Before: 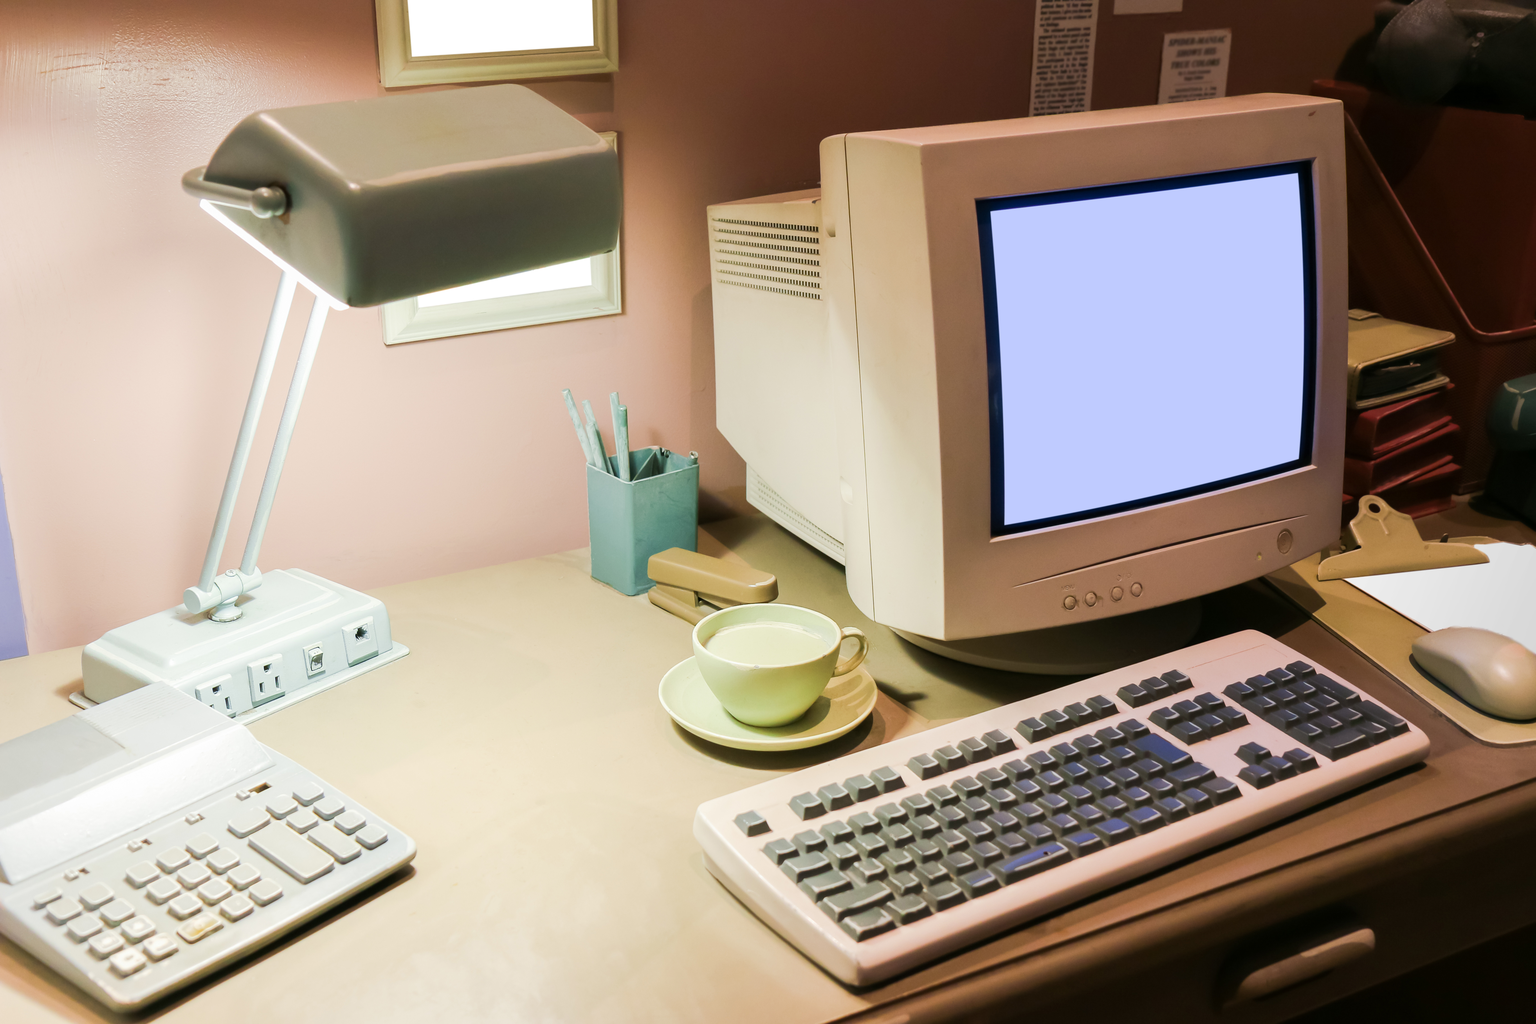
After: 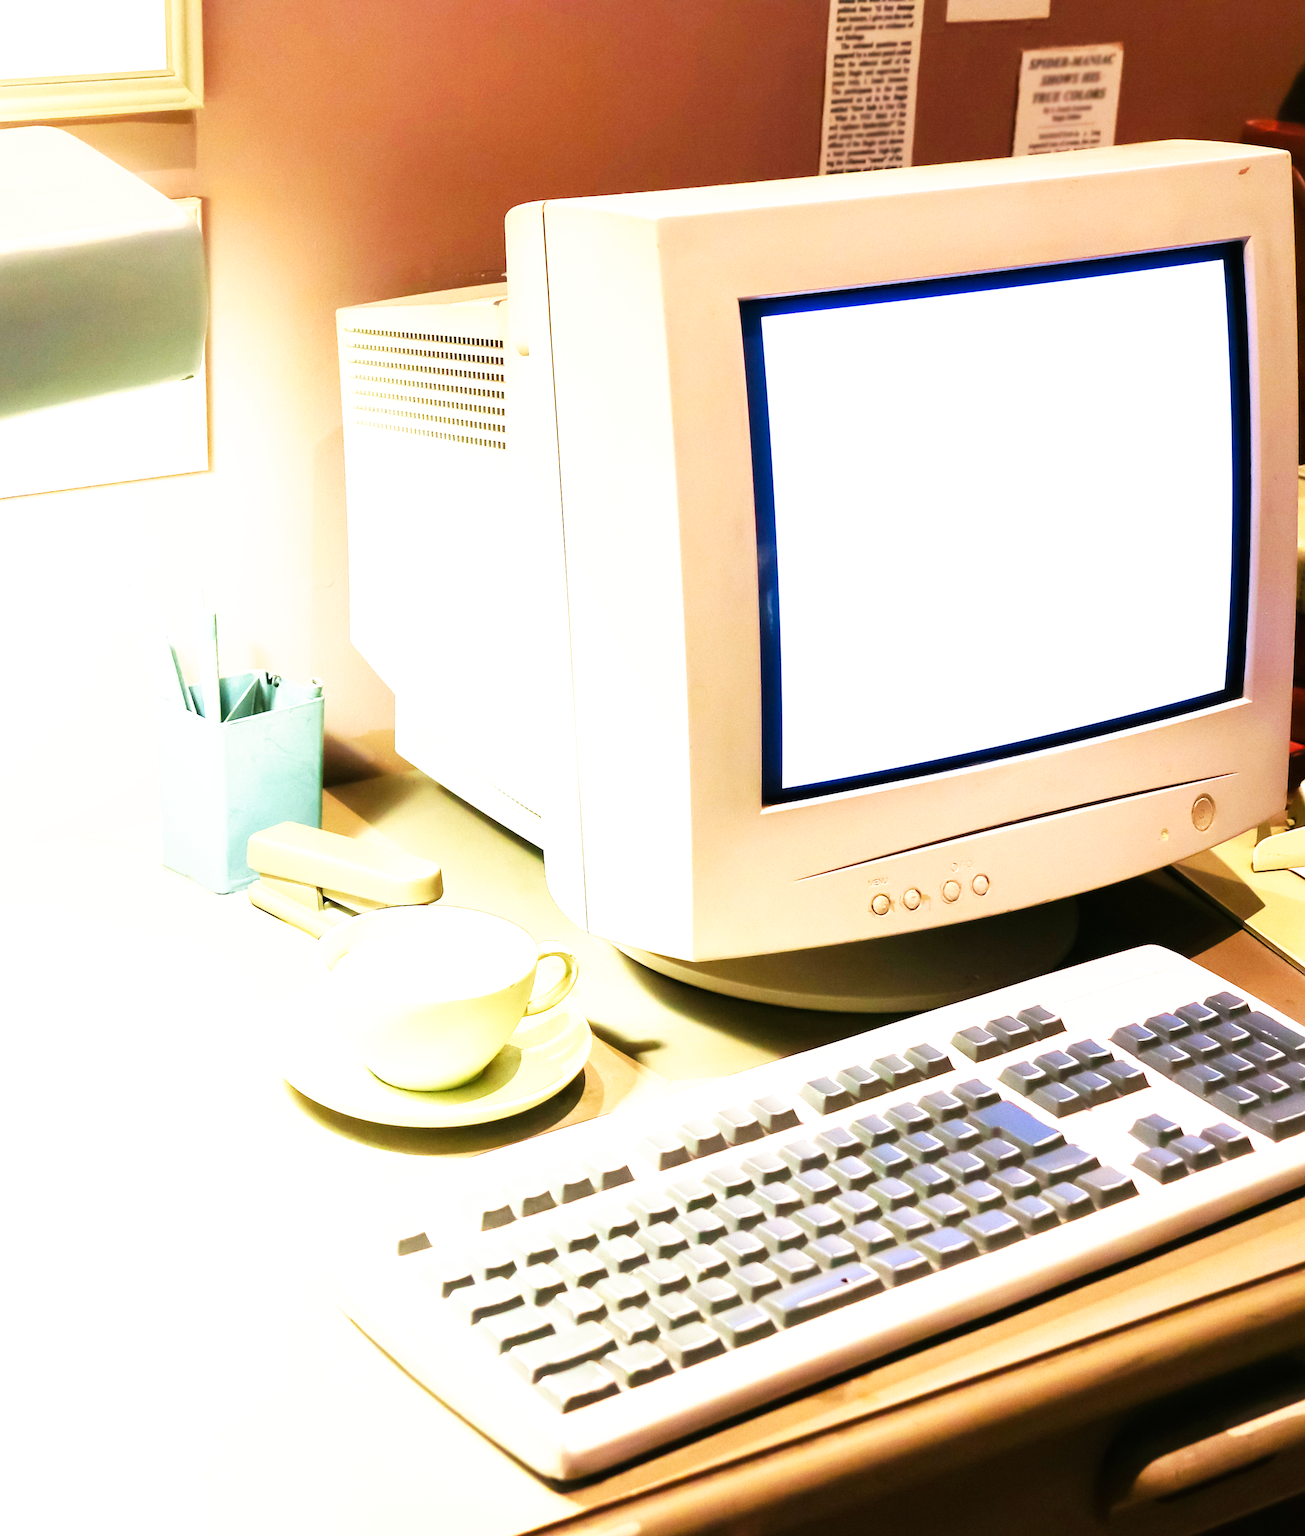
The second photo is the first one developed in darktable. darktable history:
exposure: black level correction 0, exposure 1.1 EV, compensate exposure bias true, compensate highlight preservation false
crop: left 31.458%, top 0%, right 11.876%
sharpen: amount 0.478
base curve: curves: ch0 [(0, 0) (0.007, 0.004) (0.027, 0.03) (0.046, 0.07) (0.207, 0.54) (0.442, 0.872) (0.673, 0.972) (1, 1)], preserve colors none
